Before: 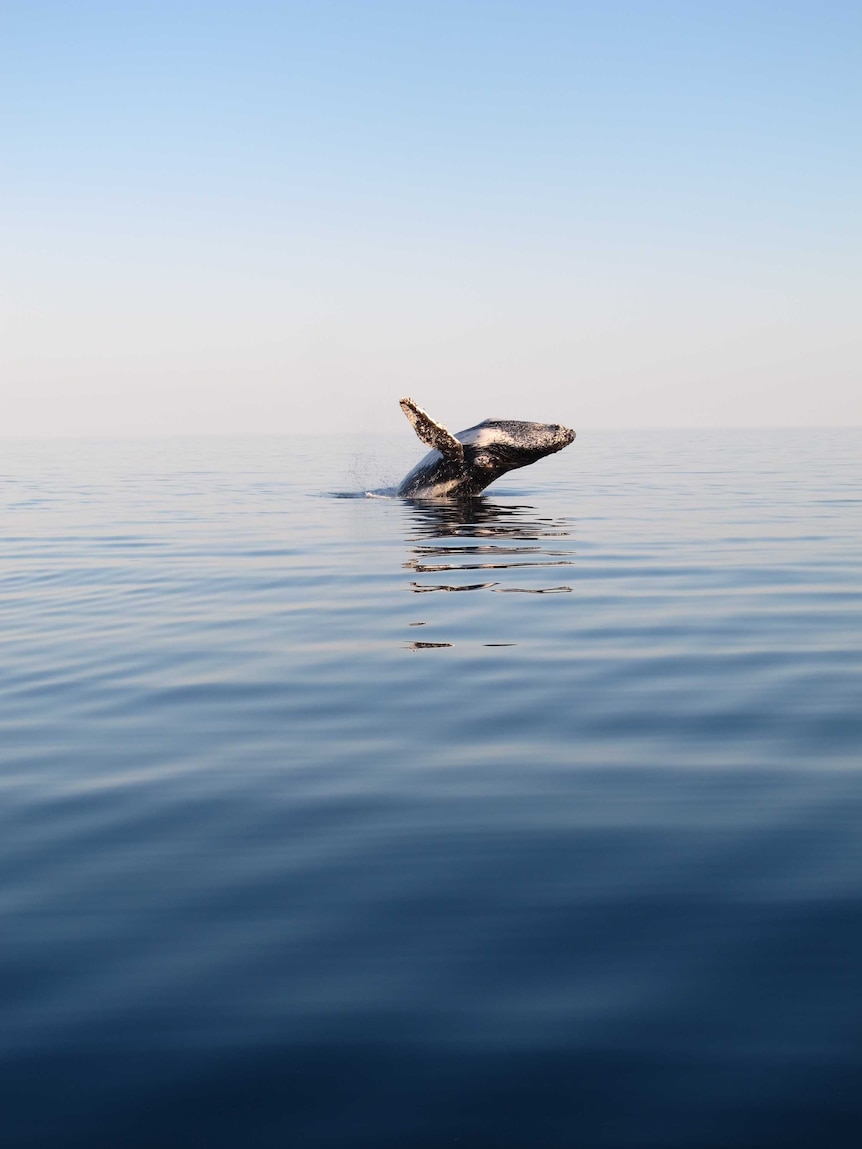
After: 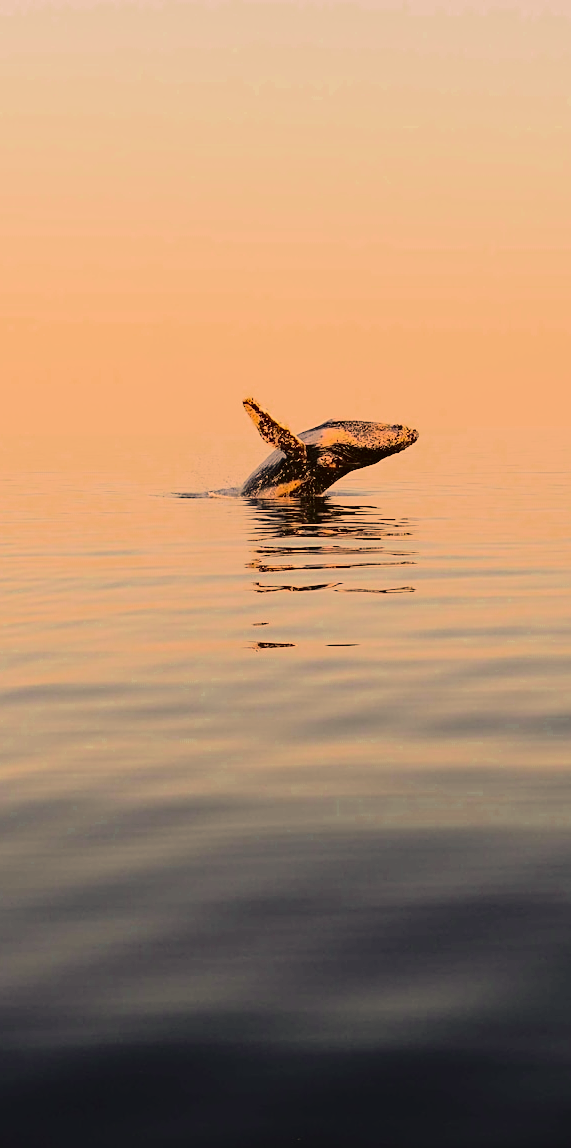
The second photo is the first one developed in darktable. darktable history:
crop and rotate: left 18.242%, right 15.496%
exposure: exposure 0.403 EV, compensate exposure bias true, compensate highlight preservation false
color zones: curves: ch0 [(0.11, 0.396) (0.195, 0.36) (0.25, 0.5) (0.303, 0.412) (0.357, 0.544) (0.75, 0.5) (0.967, 0.328)]; ch1 [(0, 0.468) (0.112, 0.512) (0.202, 0.6) (0.25, 0.5) (0.307, 0.352) (0.357, 0.544) (0.75, 0.5) (0.963, 0.524)]
color correction: highlights a* 18.4, highlights b* 34.86, shadows a* 1.25, shadows b* 6.21, saturation 1.04
sharpen: on, module defaults
tone curve: curves: ch0 [(0, 0.014) (0.17, 0.099) (0.398, 0.423) (0.728, 0.808) (0.877, 0.91) (0.99, 0.955)]; ch1 [(0, 0) (0.377, 0.325) (0.493, 0.491) (0.505, 0.504) (0.515, 0.515) (0.554, 0.575) (0.623, 0.643) (0.701, 0.718) (1, 1)]; ch2 [(0, 0) (0.423, 0.453) (0.481, 0.485) (0.501, 0.501) (0.531, 0.527) (0.586, 0.597) (0.663, 0.706) (0.717, 0.753) (1, 0.991)], color space Lab, independent channels, preserve colors none
